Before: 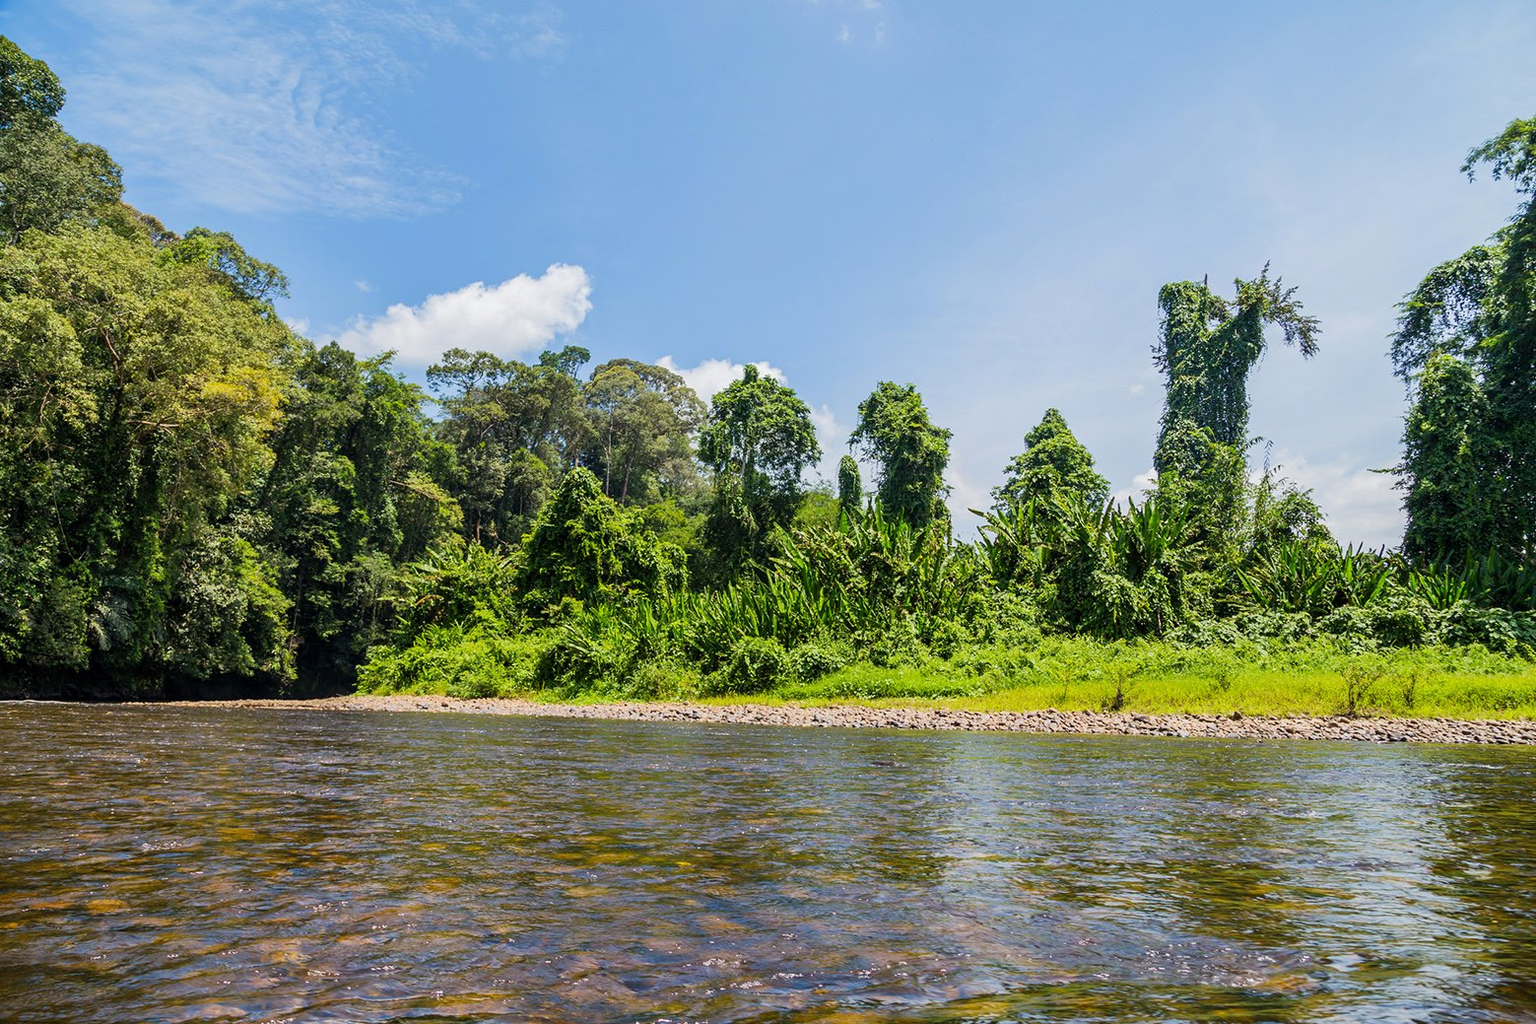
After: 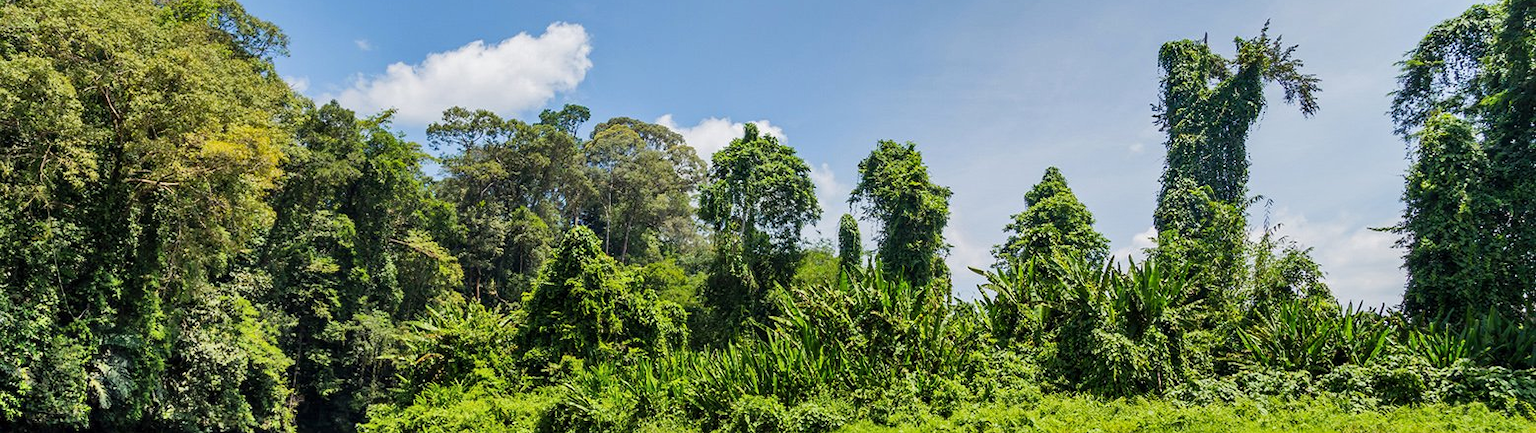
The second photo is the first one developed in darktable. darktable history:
crop and rotate: top 23.585%, bottom 34.024%
shadows and highlights: shadows 60.67, highlights -60.19, soften with gaussian
